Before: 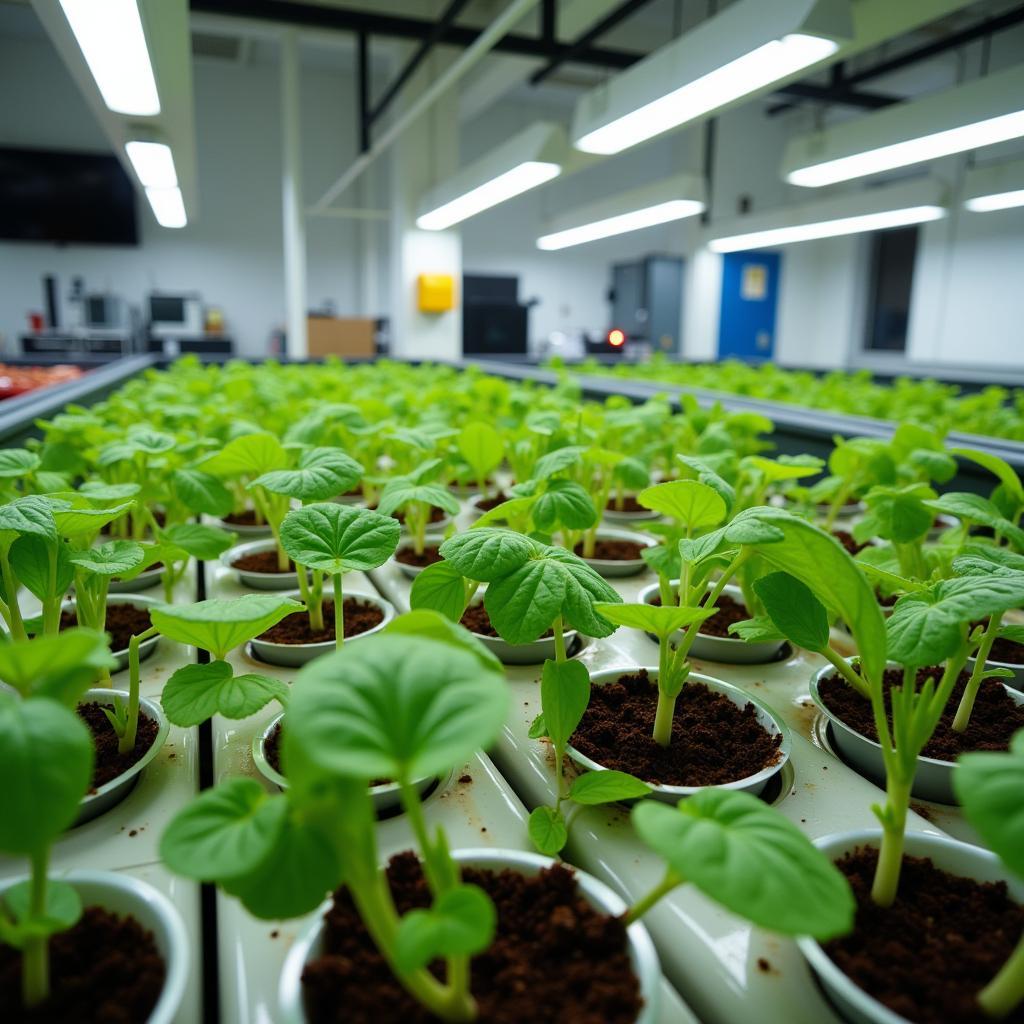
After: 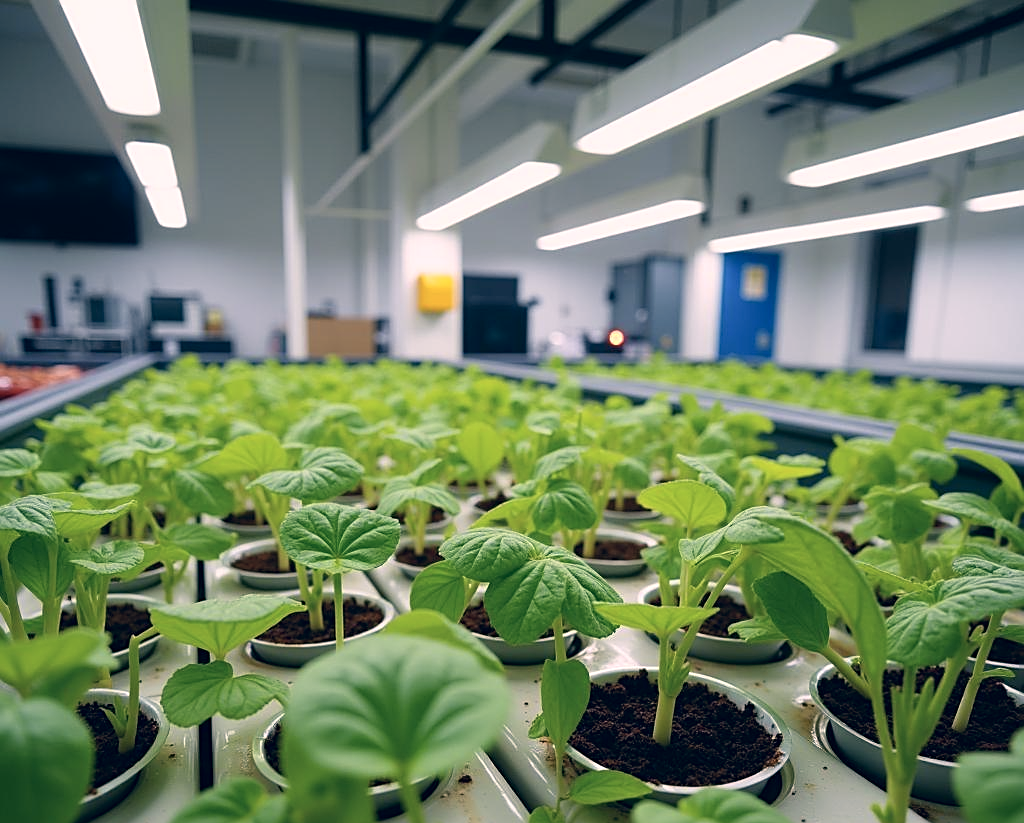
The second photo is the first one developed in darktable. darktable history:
crop: bottom 19.553%
sharpen: on, module defaults
color correction: highlights a* 14.03, highlights b* 5.87, shadows a* -6.23, shadows b* -15.22, saturation 0.841
